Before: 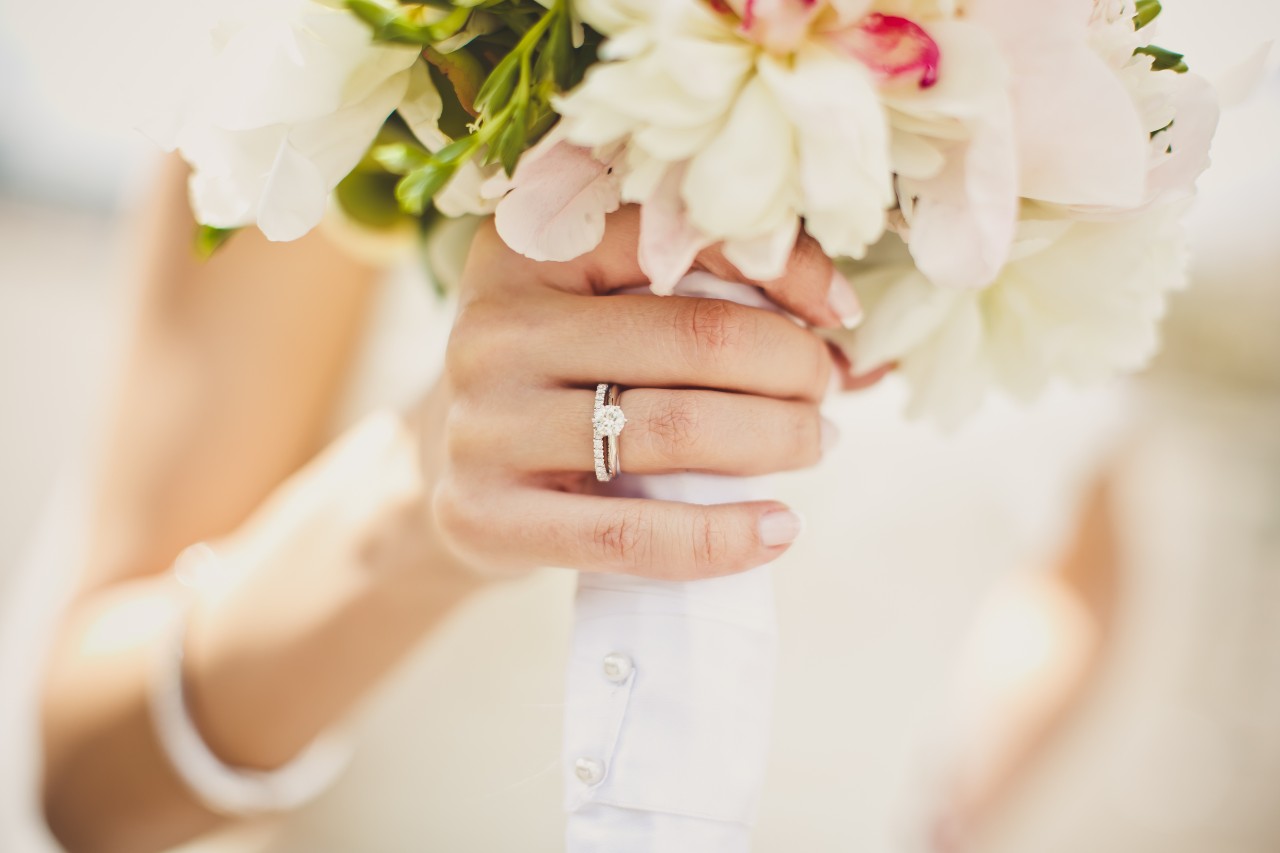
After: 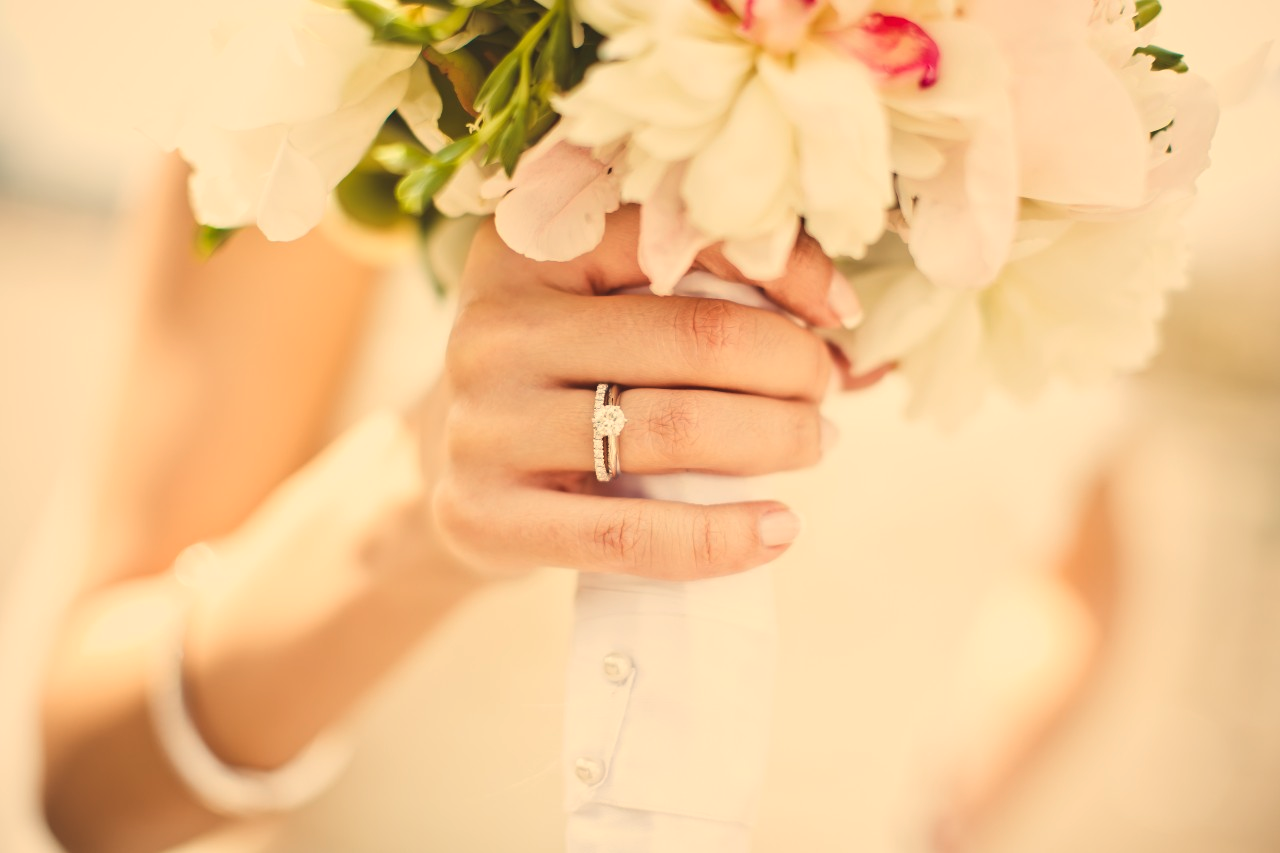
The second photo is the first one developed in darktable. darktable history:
tone equalizer: on, module defaults
white balance: red 1.123, blue 0.83
